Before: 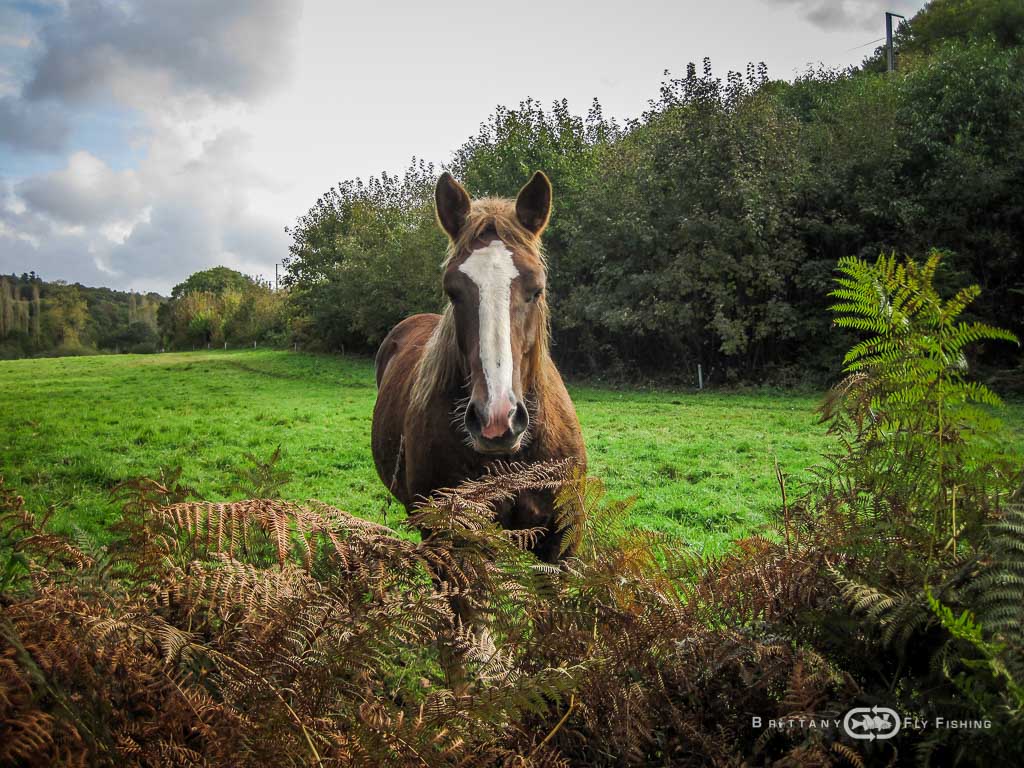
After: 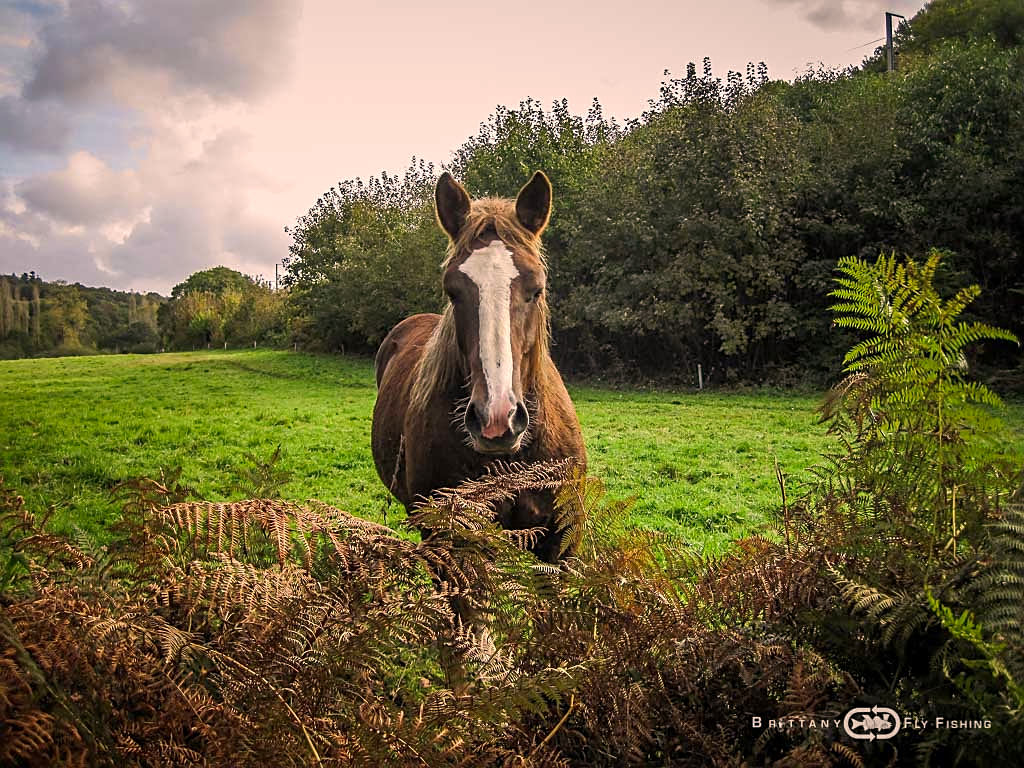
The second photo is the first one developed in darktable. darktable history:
color correction: highlights a* 11.51, highlights b* 11.66
sharpen: on, module defaults
